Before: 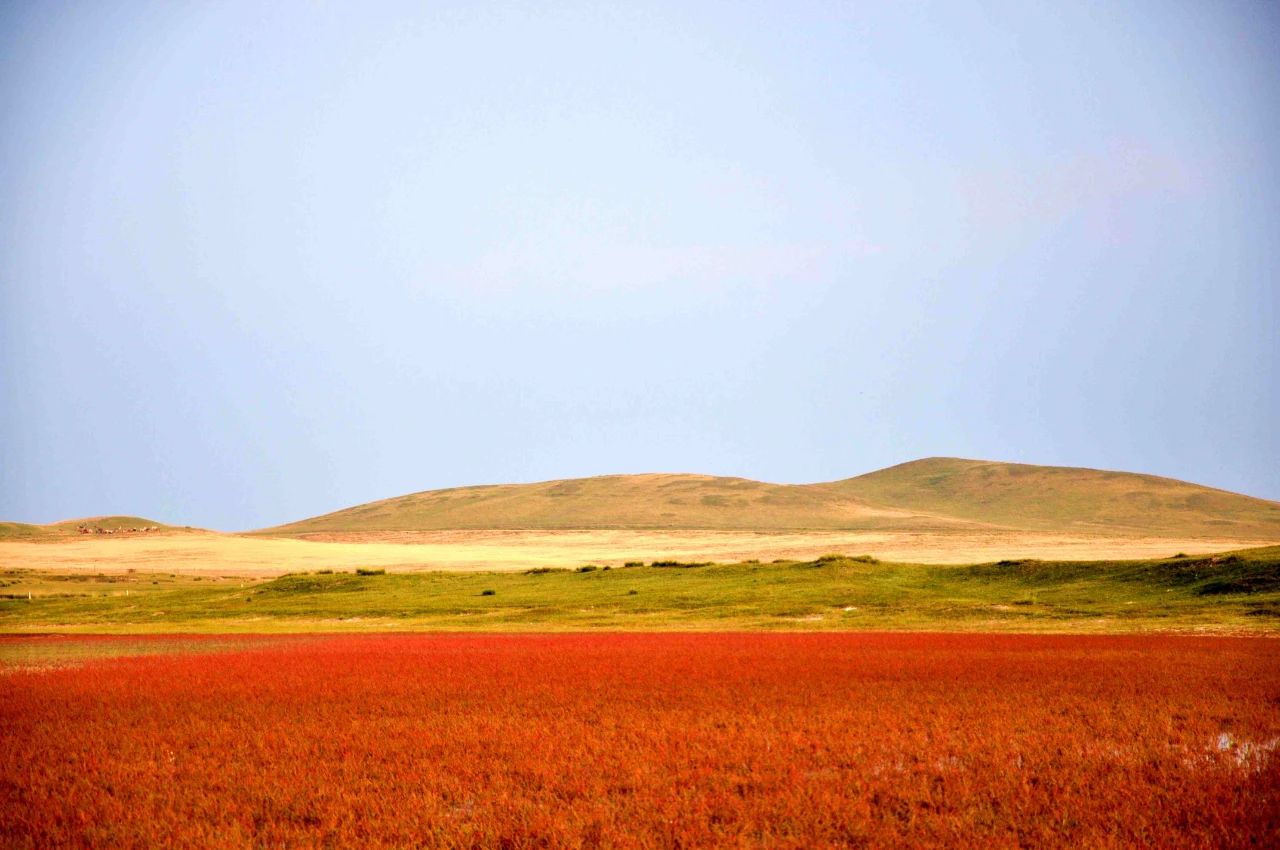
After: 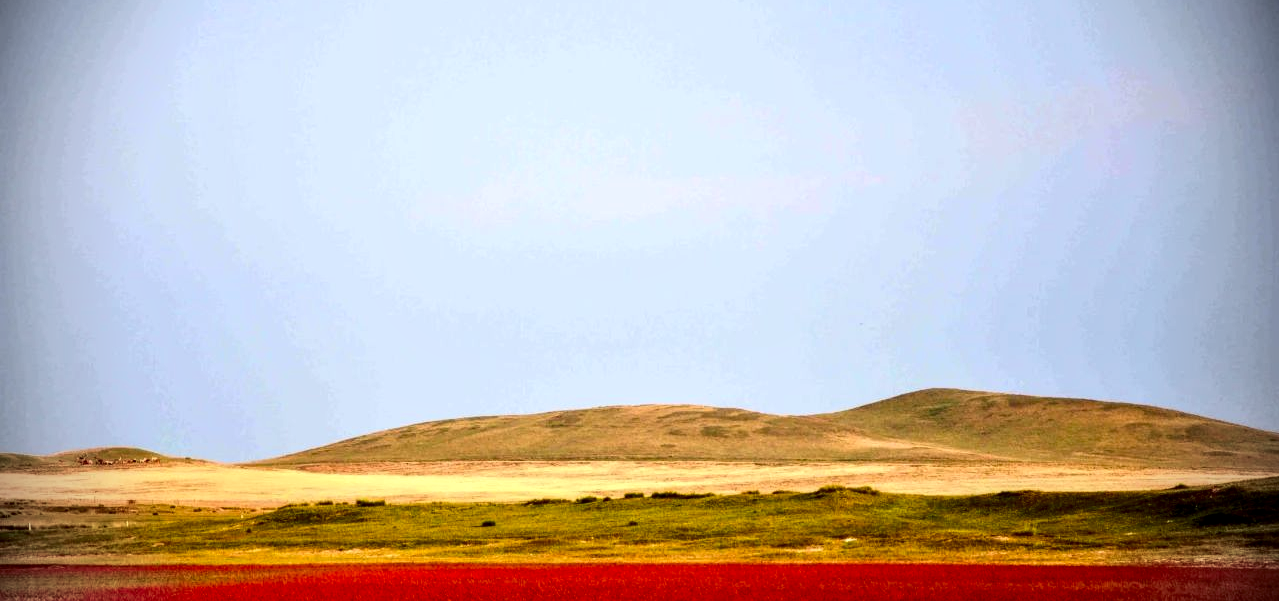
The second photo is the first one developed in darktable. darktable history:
crop and rotate: top 8.293%, bottom 20.996%
contrast brightness saturation: contrast 0.19, brightness -0.24, saturation 0.11
vignetting: fall-off radius 31.48%, brightness -0.472
local contrast: detail 130%
